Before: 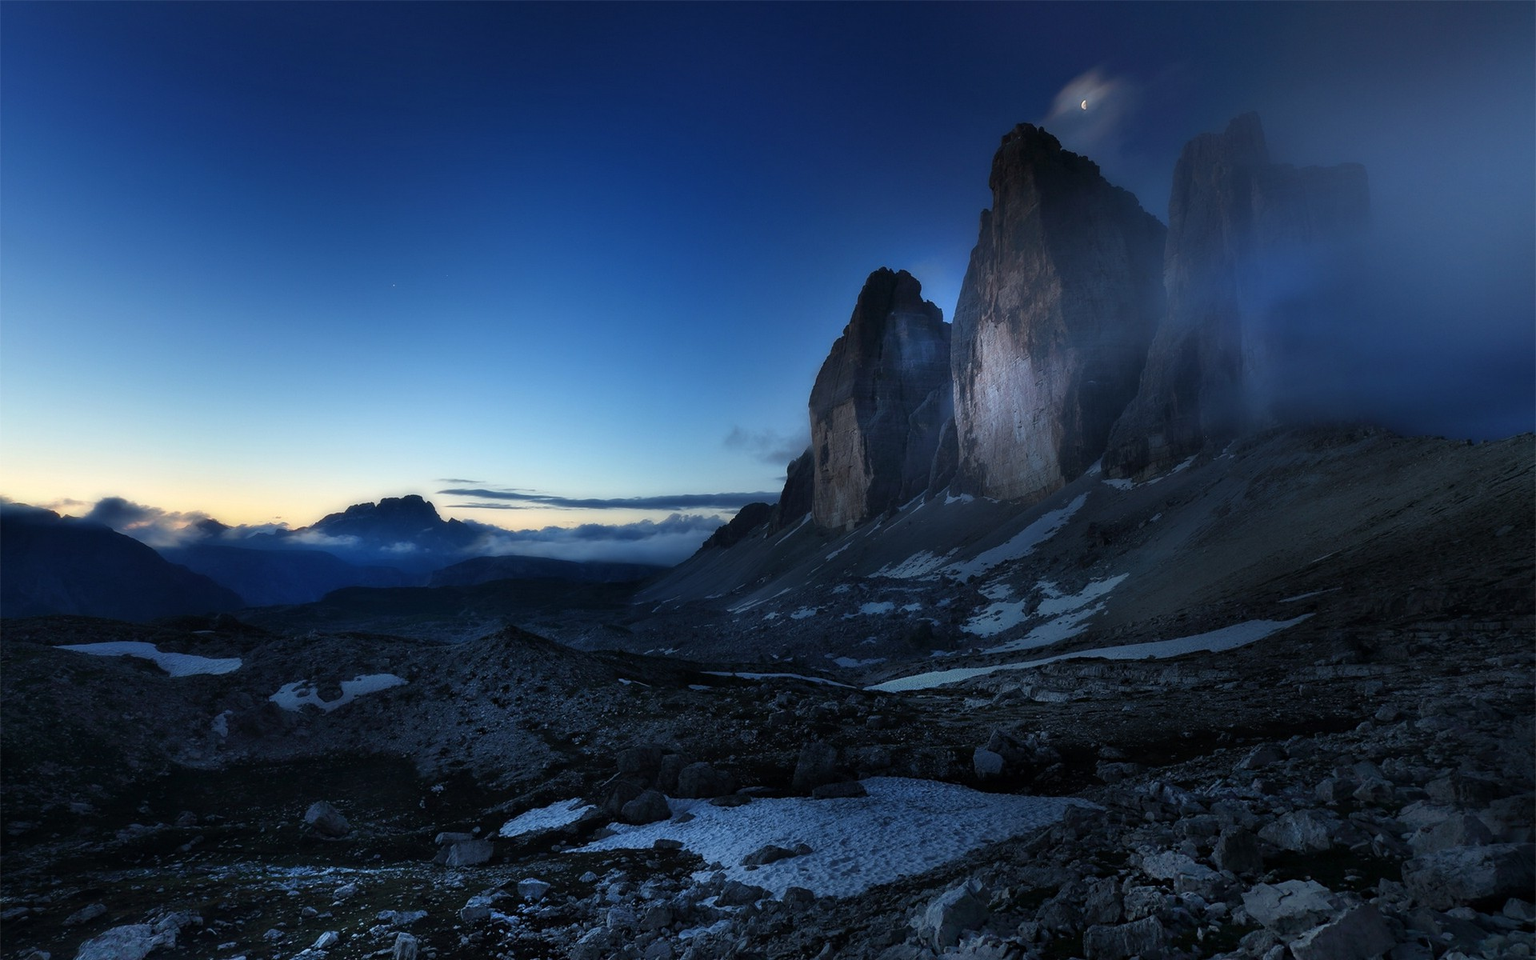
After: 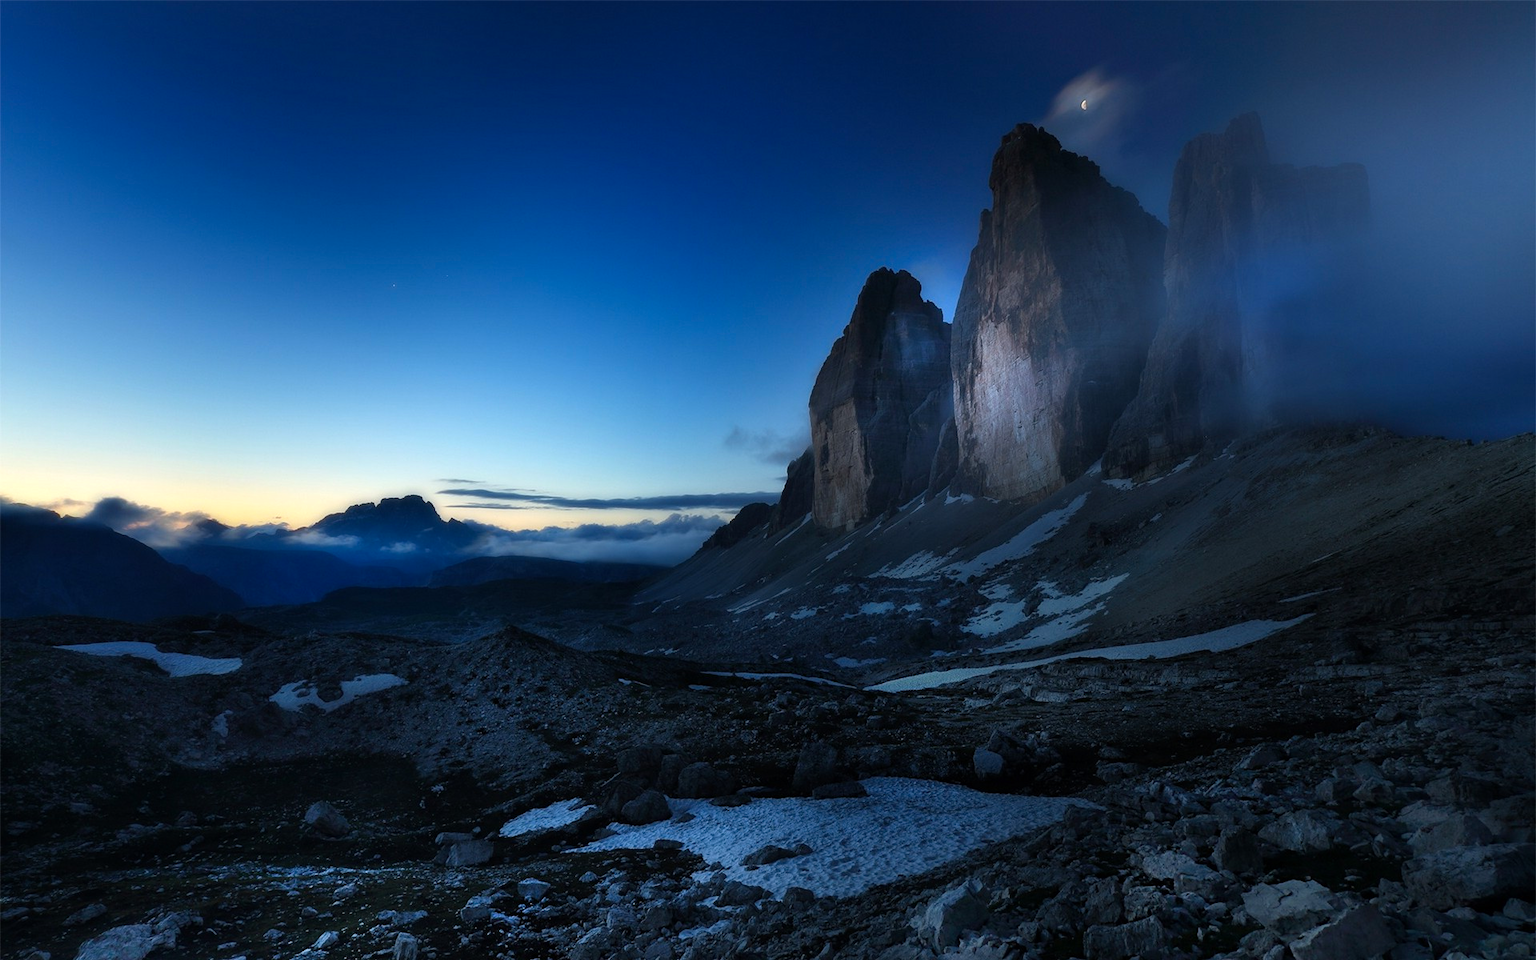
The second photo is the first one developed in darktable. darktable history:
color balance rgb: shadows lift › chroma 0.751%, shadows lift › hue 115.37°, linear chroma grading › global chroma 14.42%, perceptual saturation grading › global saturation 0.117%, contrast 5.334%
